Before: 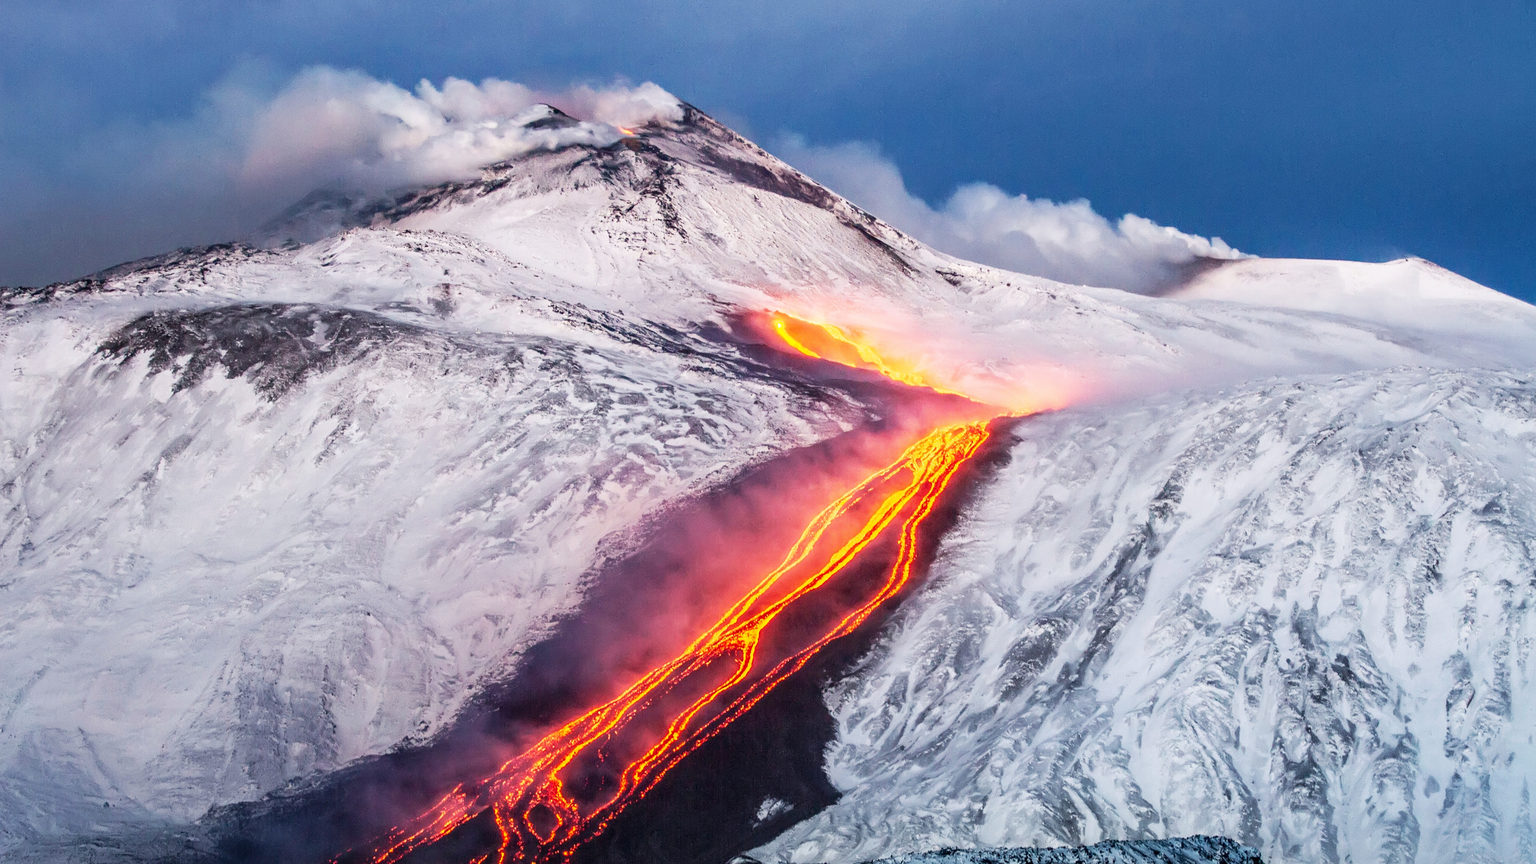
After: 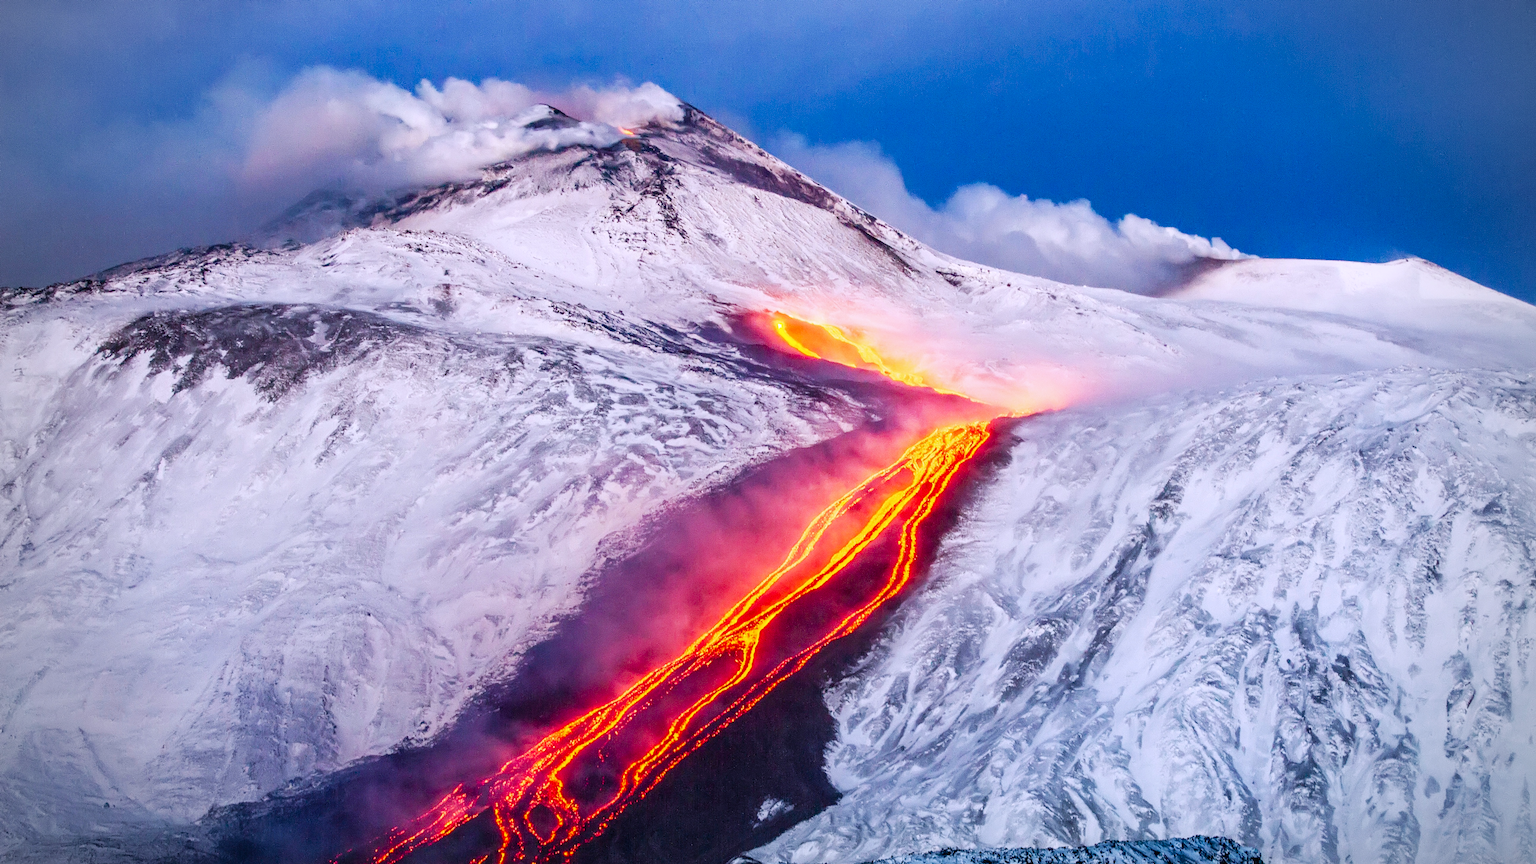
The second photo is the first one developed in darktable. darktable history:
vignetting: width/height ratio 1.094
white balance: red 1.004, blue 1.096
contrast brightness saturation: contrast -0.02, brightness -0.01, saturation 0.03
color balance rgb: perceptual saturation grading › global saturation 20%, perceptual saturation grading › highlights -25%, perceptual saturation grading › shadows 50%
